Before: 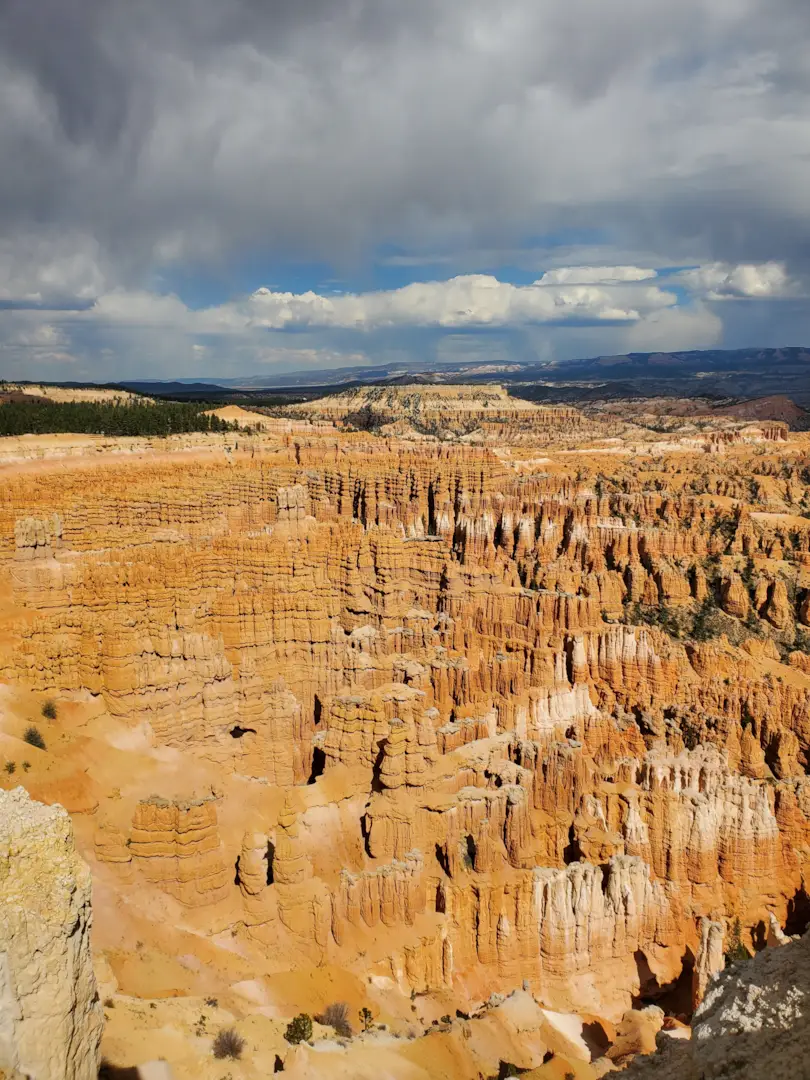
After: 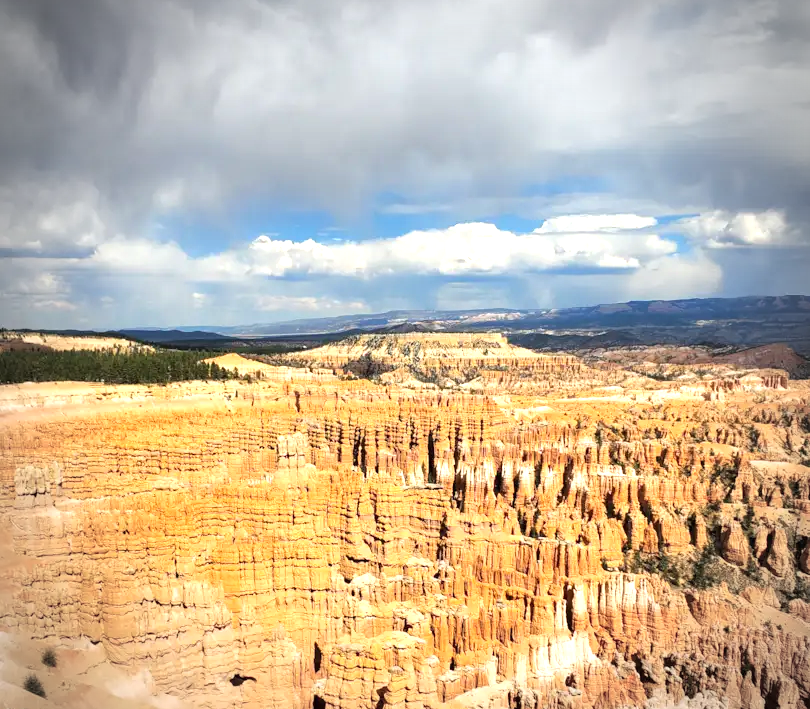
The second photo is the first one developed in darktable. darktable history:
exposure: black level correction 0, exposure 1.1 EV, compensate exposure bias true, compensate highlight preservation false
vignetting: fall-off start 71.74%
crop and rotate: top 4.848%, bottom 29.503%
